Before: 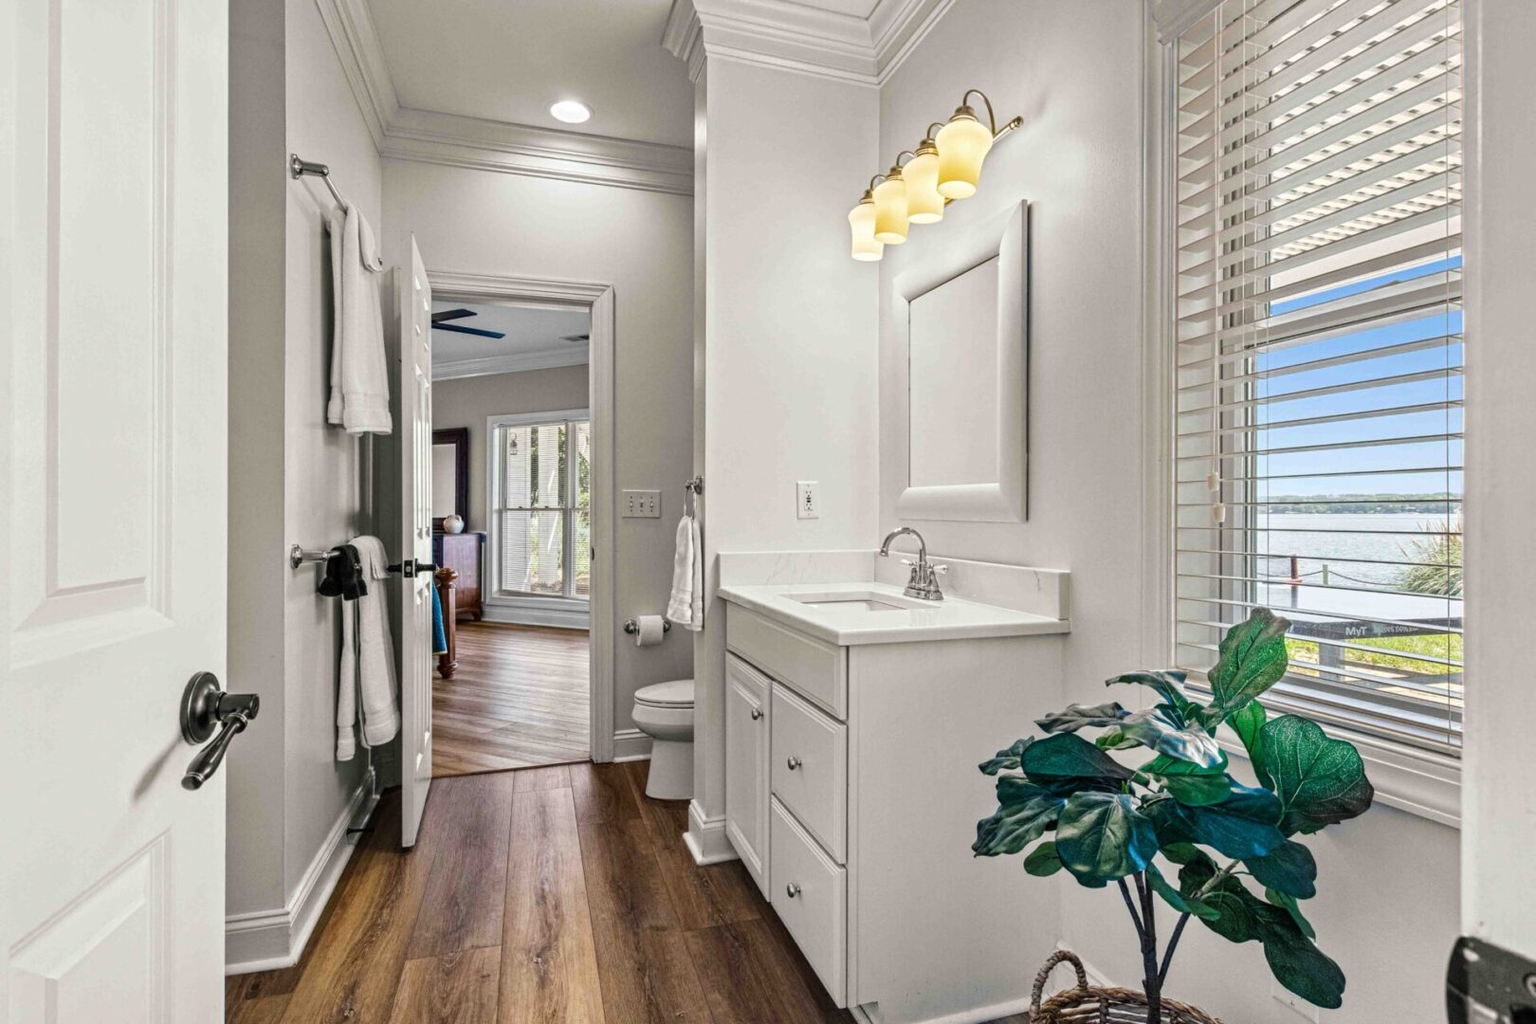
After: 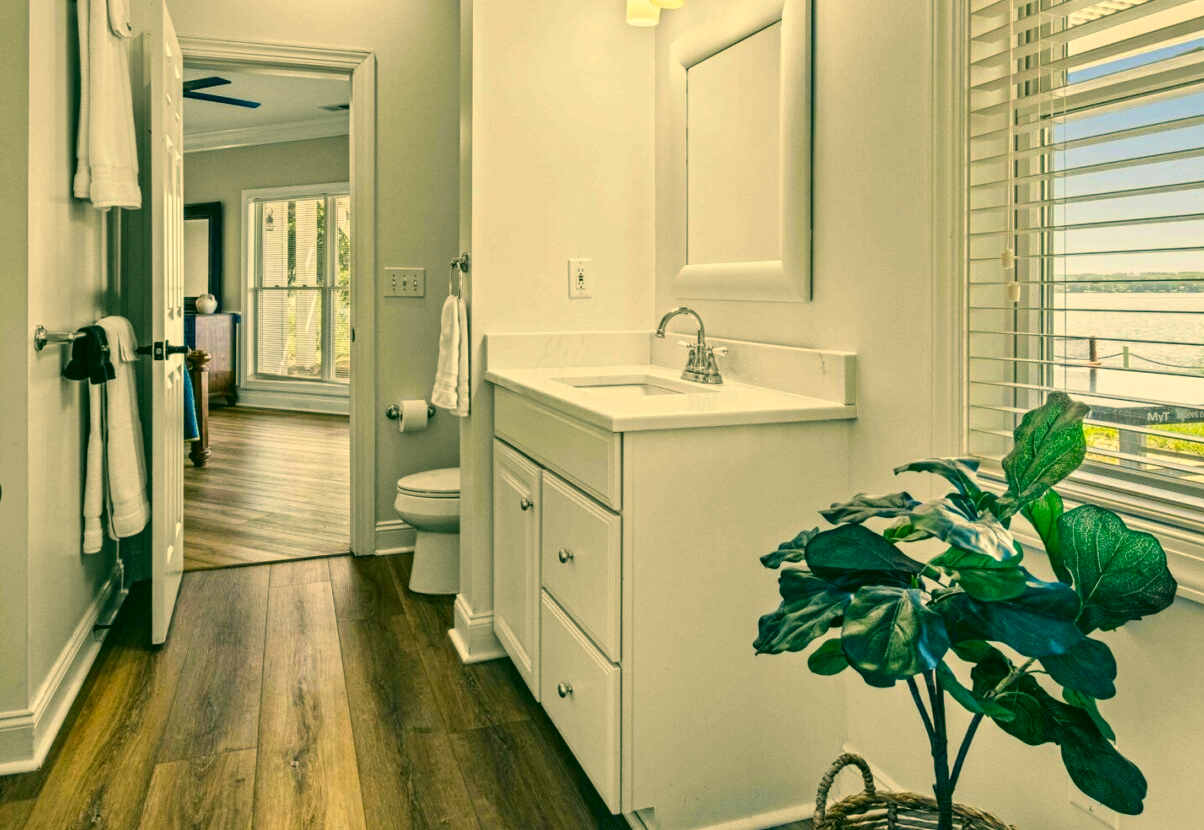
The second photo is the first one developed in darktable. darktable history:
crop: left 16.83%, top 23.075%, right 8.791%
color correction: highlights a* 5.69, highlights b* 32.87, shadows a* -25.57, shadows b* 3.73
contrast brightness saturation: contrast 0.103, brightness 0.031, saturation 0.089
